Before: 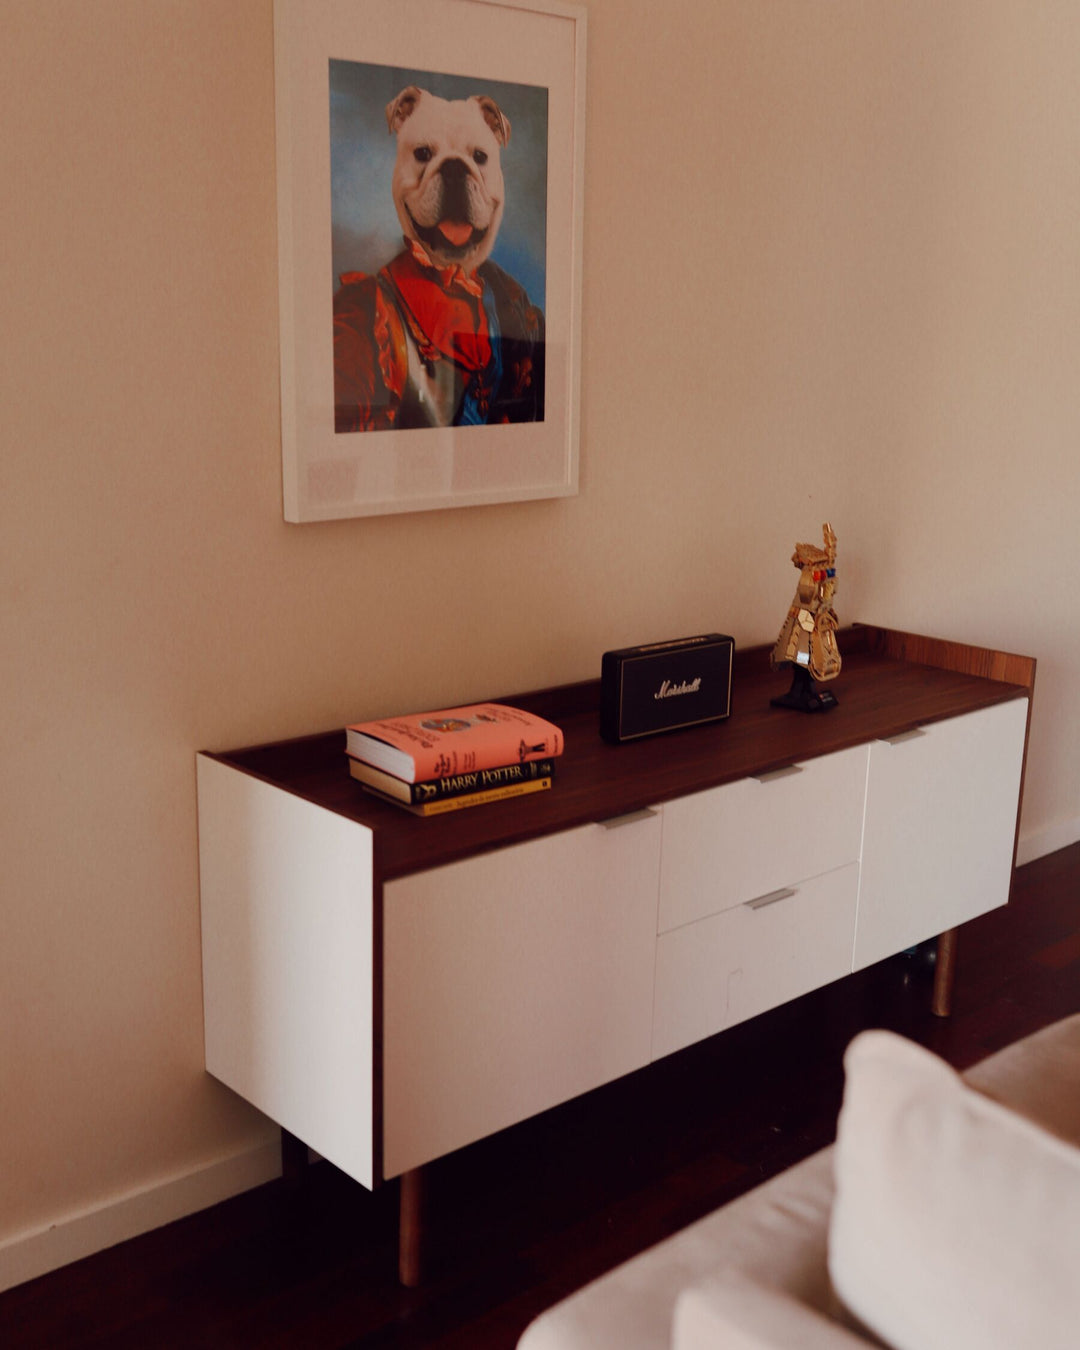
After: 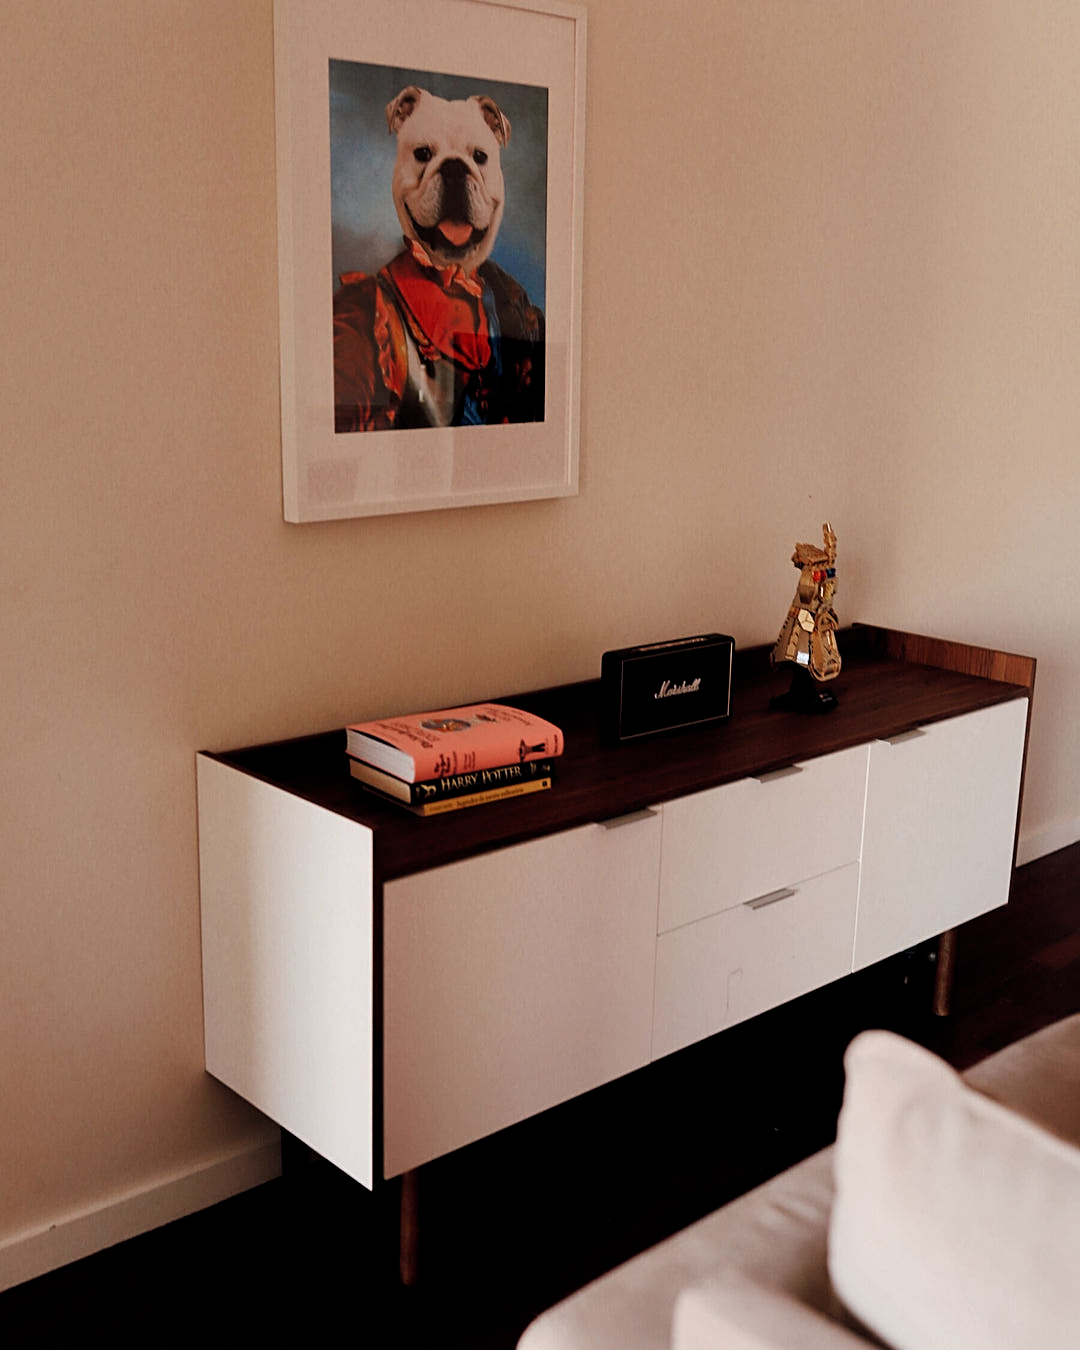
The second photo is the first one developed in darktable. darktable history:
filmic rgb: black relative exposure -8.74 EV, white relative exposure 2.72 EV, target black luminance 0%, hardness 6.27, latitude 76.58%, contrast 1.326, shadows ↔ highlights balance -0.339%, color science v6 (2022)
sharpen: radius 1.935
